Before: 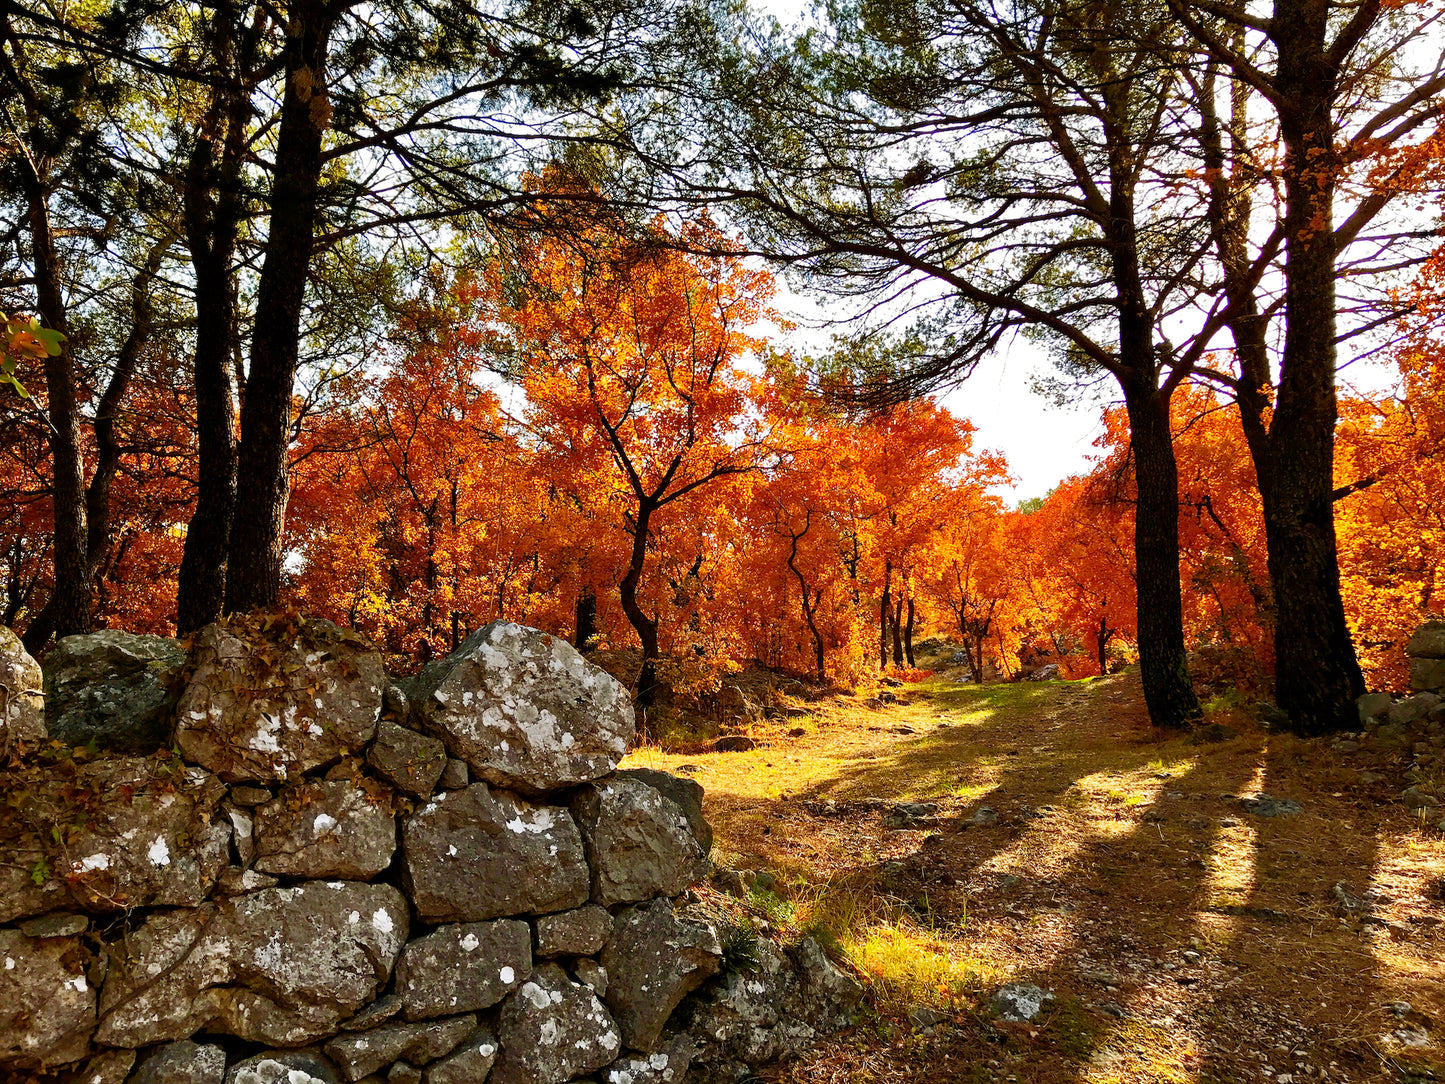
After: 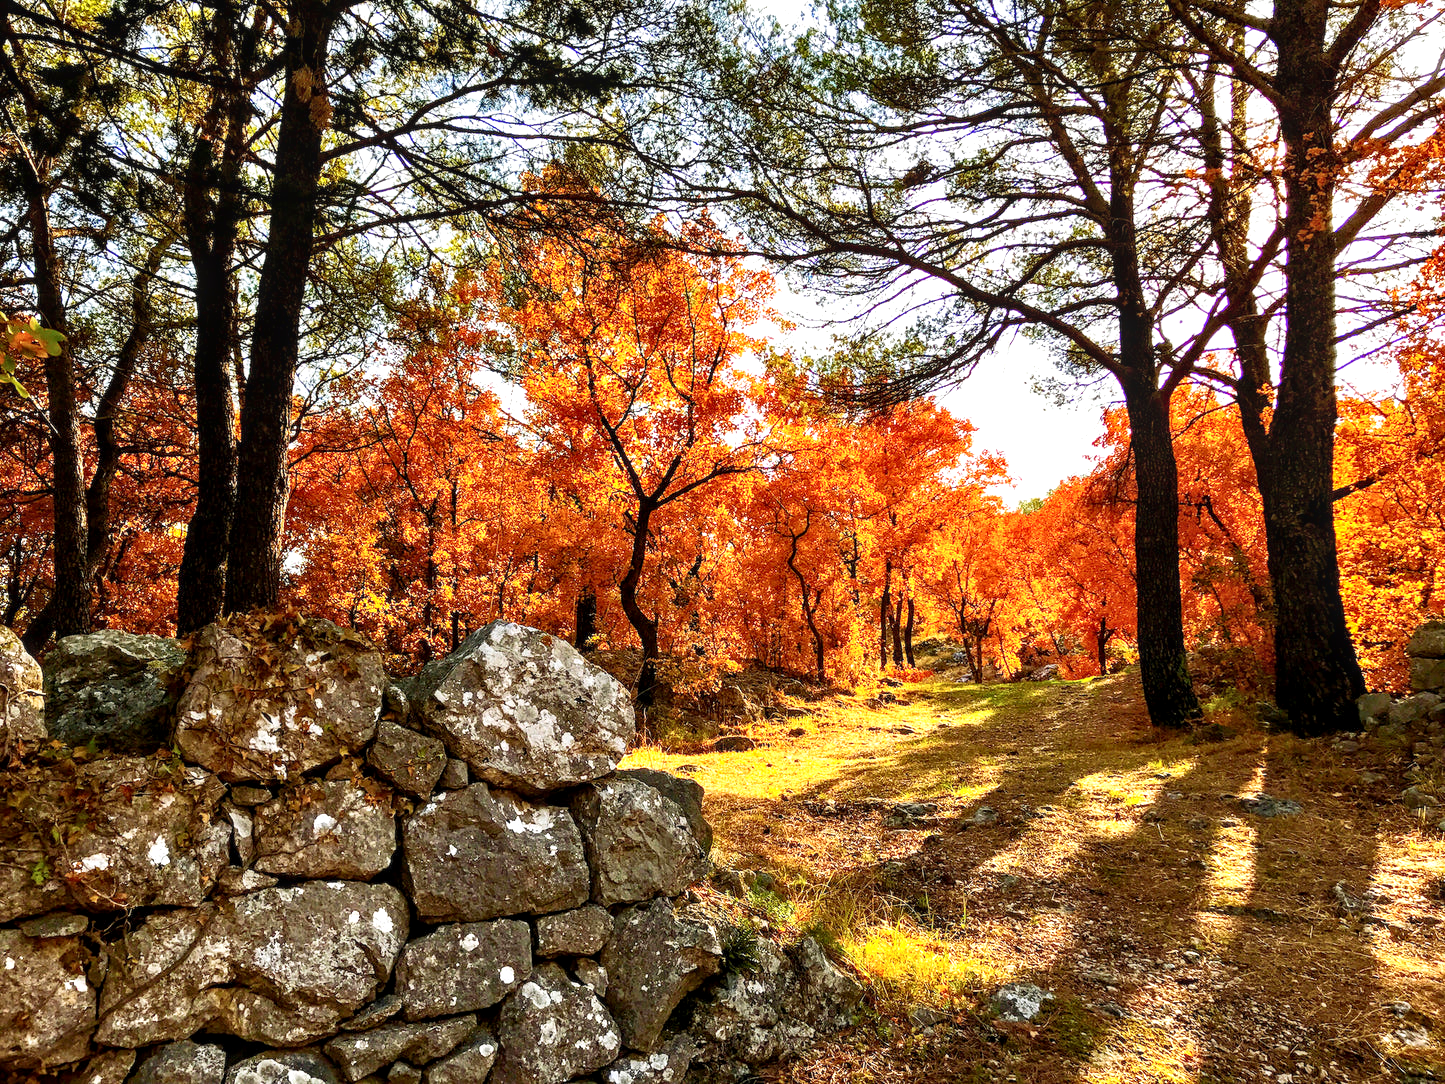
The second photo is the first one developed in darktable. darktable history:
local contrast: on, module defaults
contrast brightness saturation: contrast 0.15, brightness 0.05
exposure: black level correction 0.001, exposure 0.5 EV, compensate exposure bias true, compensate highlight preservation false
